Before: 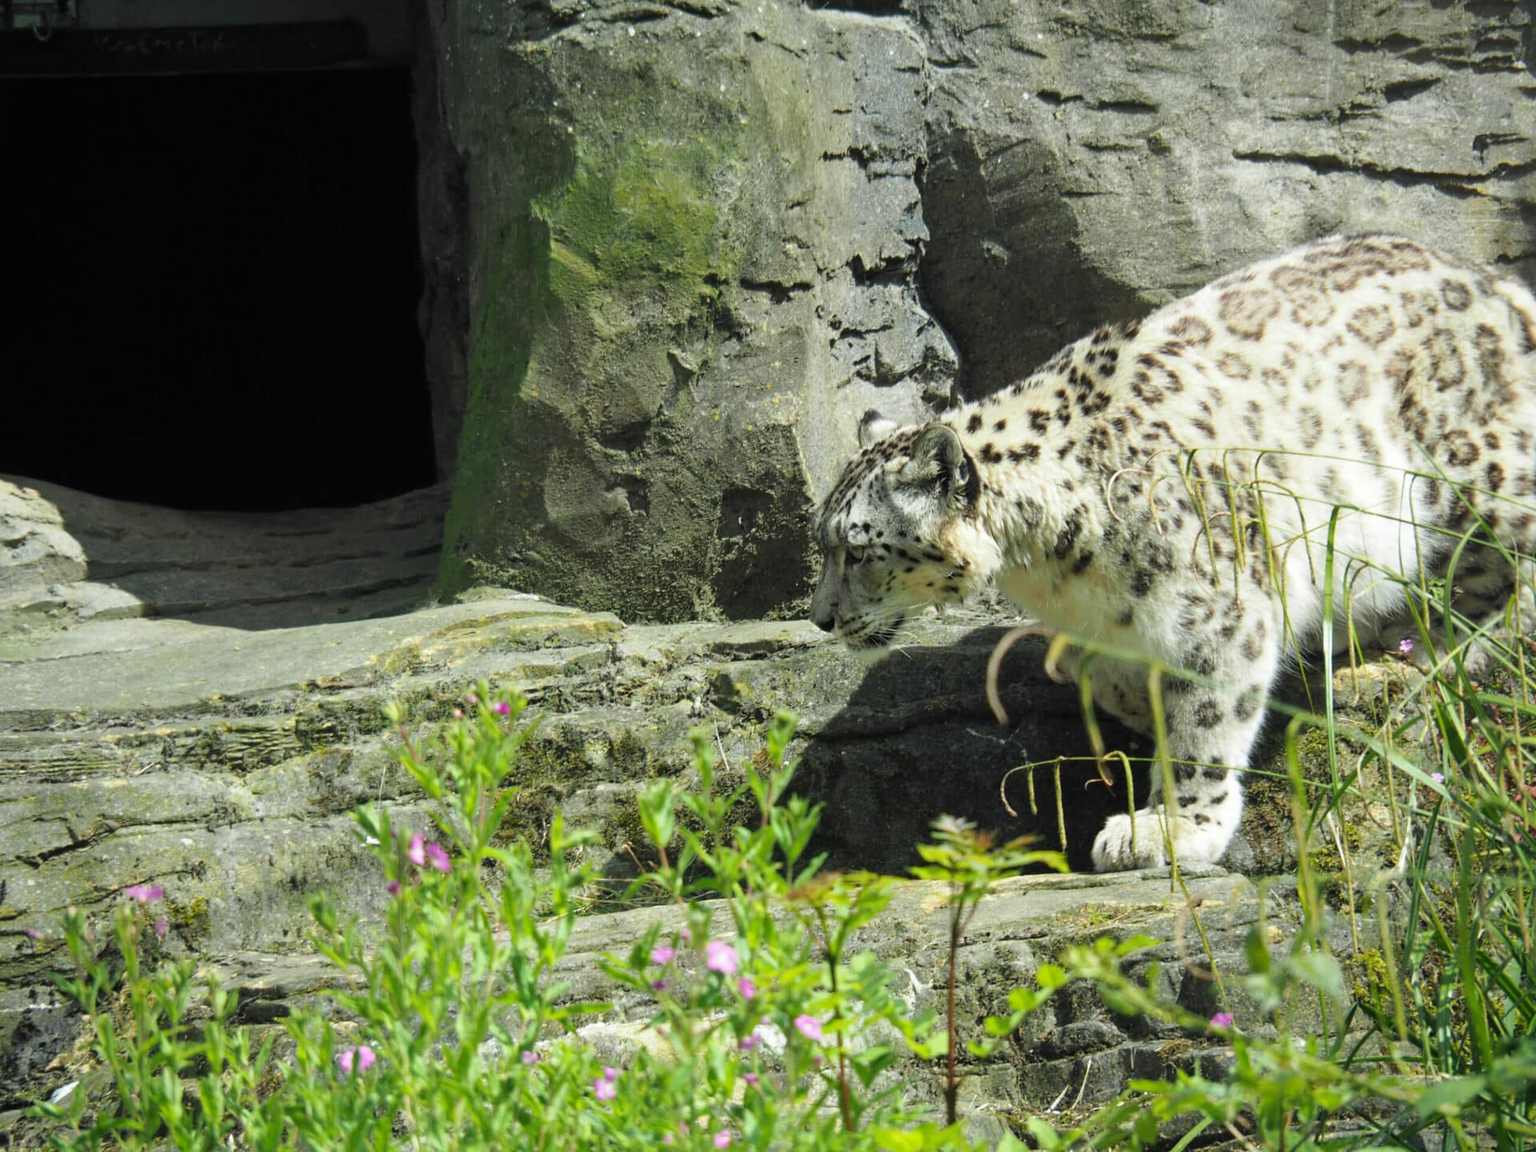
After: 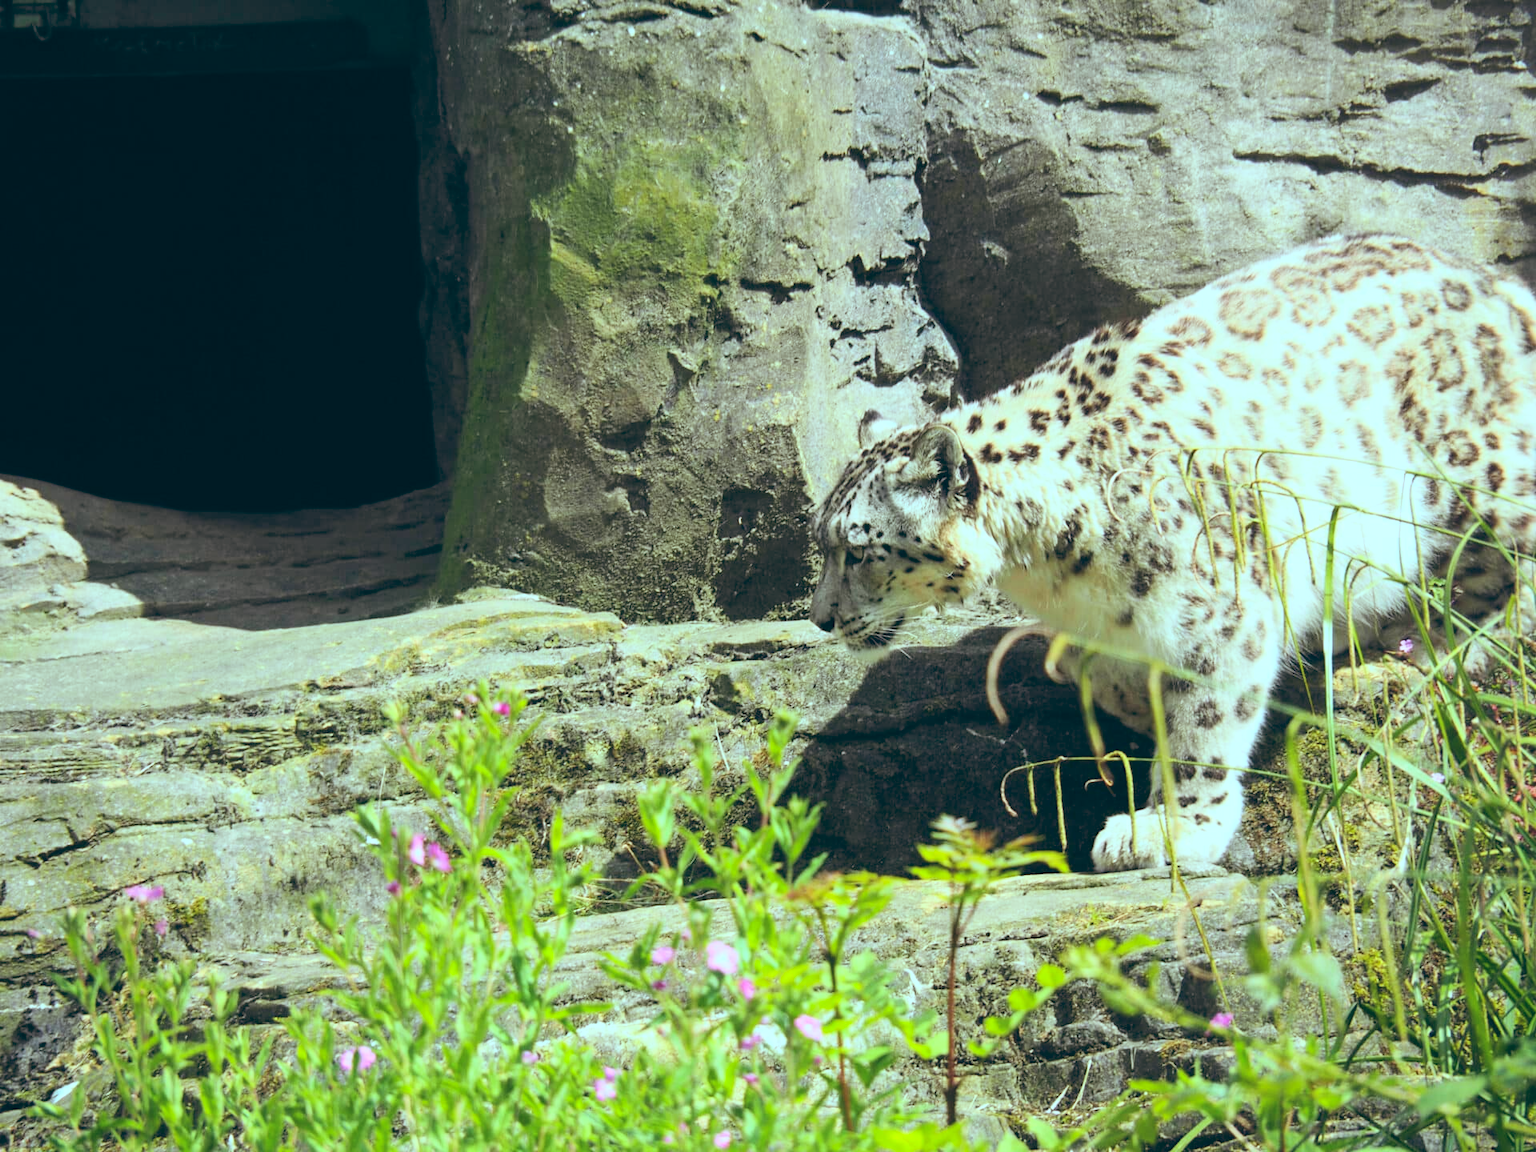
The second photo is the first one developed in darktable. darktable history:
color balance: lift [1.003, 0.993, 1.001, 1.007], gamma [1.018, 1.072, 0.959, 0.928], gain [0.974, 0.873, 1.031, 1.127]
contrast brightness saturation: contrast 0.2, brightness 0.16, saturation 0.22
